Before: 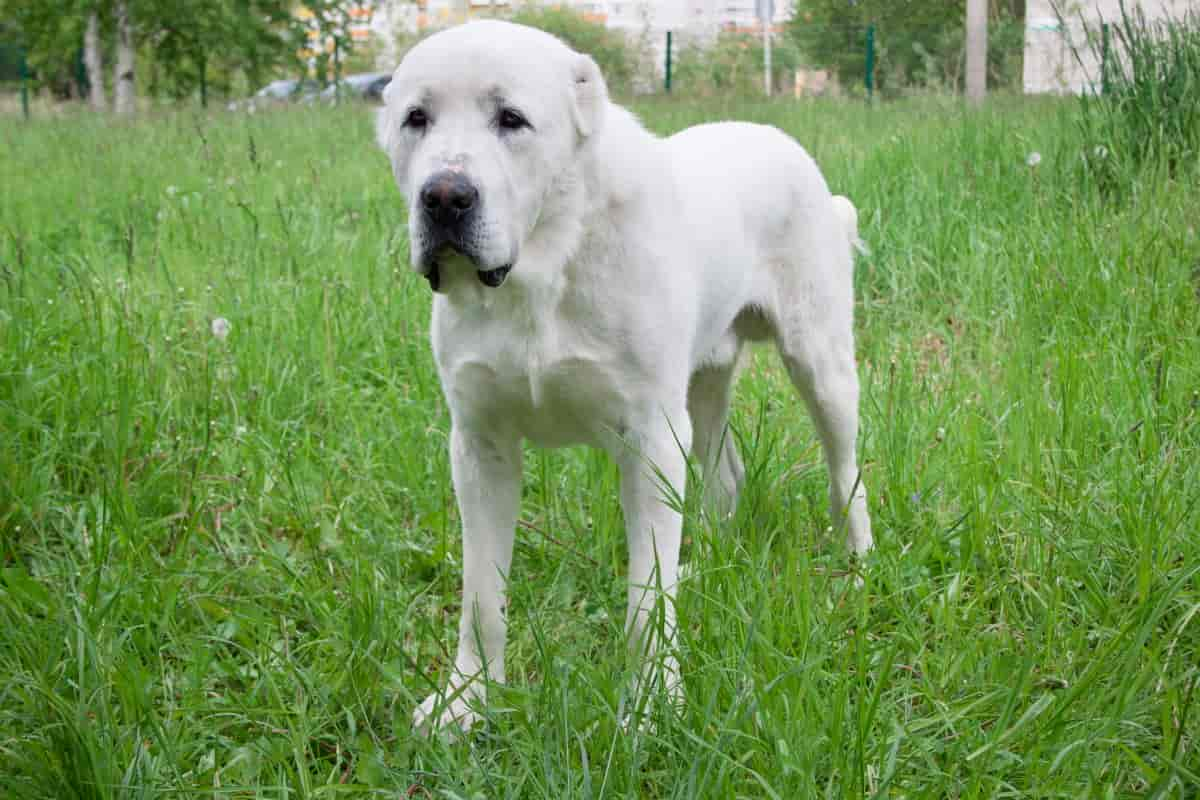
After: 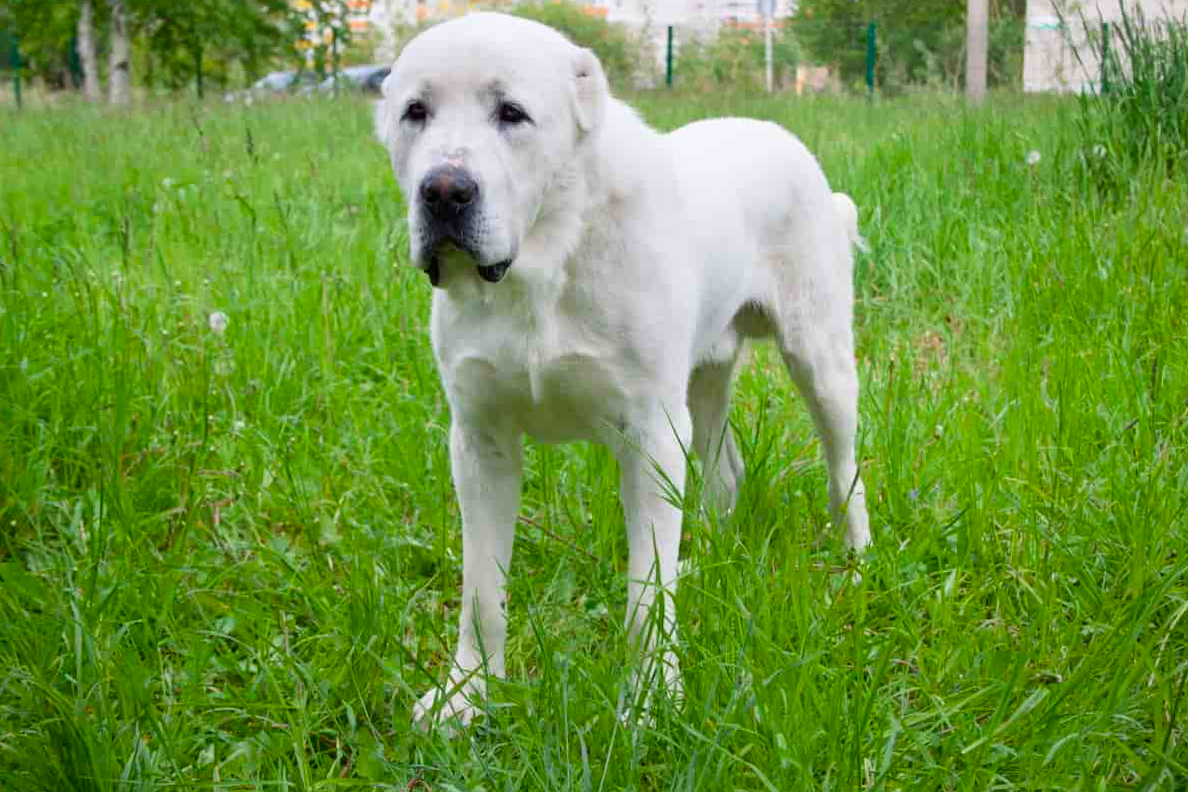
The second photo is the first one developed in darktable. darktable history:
color balance rgb: perceptual saturation grading › global saturation 25%, global vibrance 20%
color correction: highlights a* 0.003, highlights b* -0.283
contrast brightness saturation: contrast 0.05
rotate and perspective: rotation 0.174°, lens shift (vertical) 0.013, lens shift (horizontal) 0.019, shear 0.001, automatic cropping original format, crop left 0.007, crop right 0.991, crop top 0.016, crop bottom 0.997
